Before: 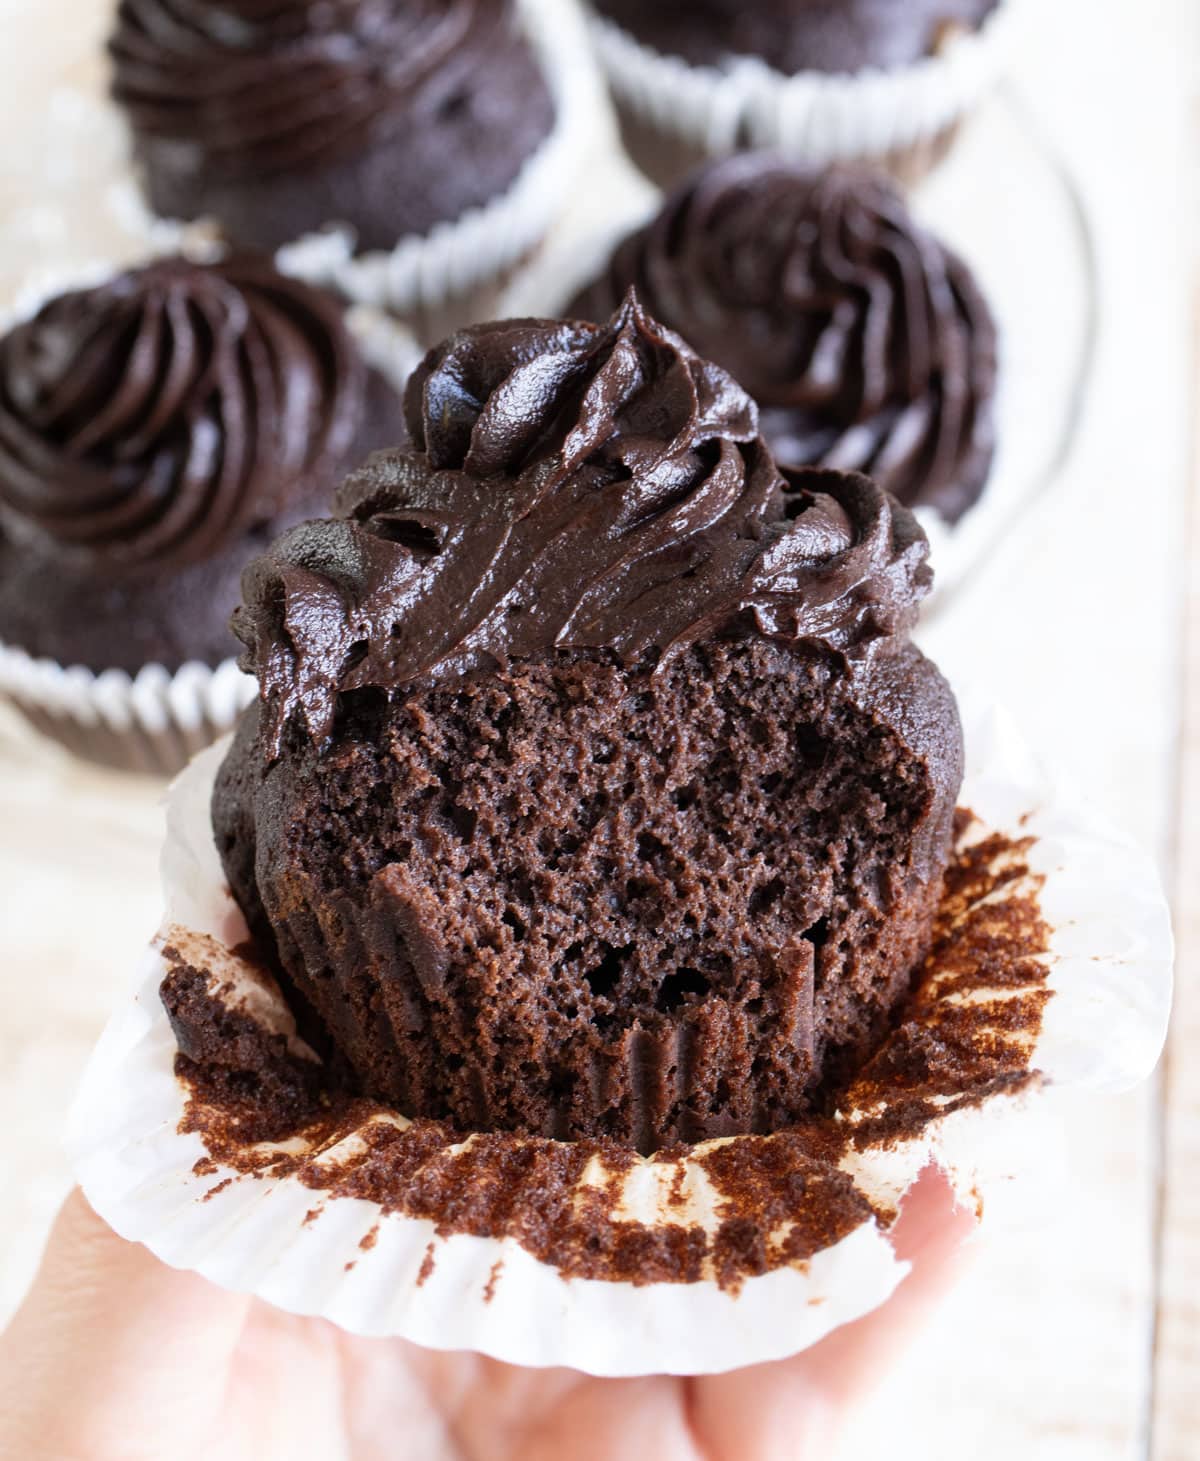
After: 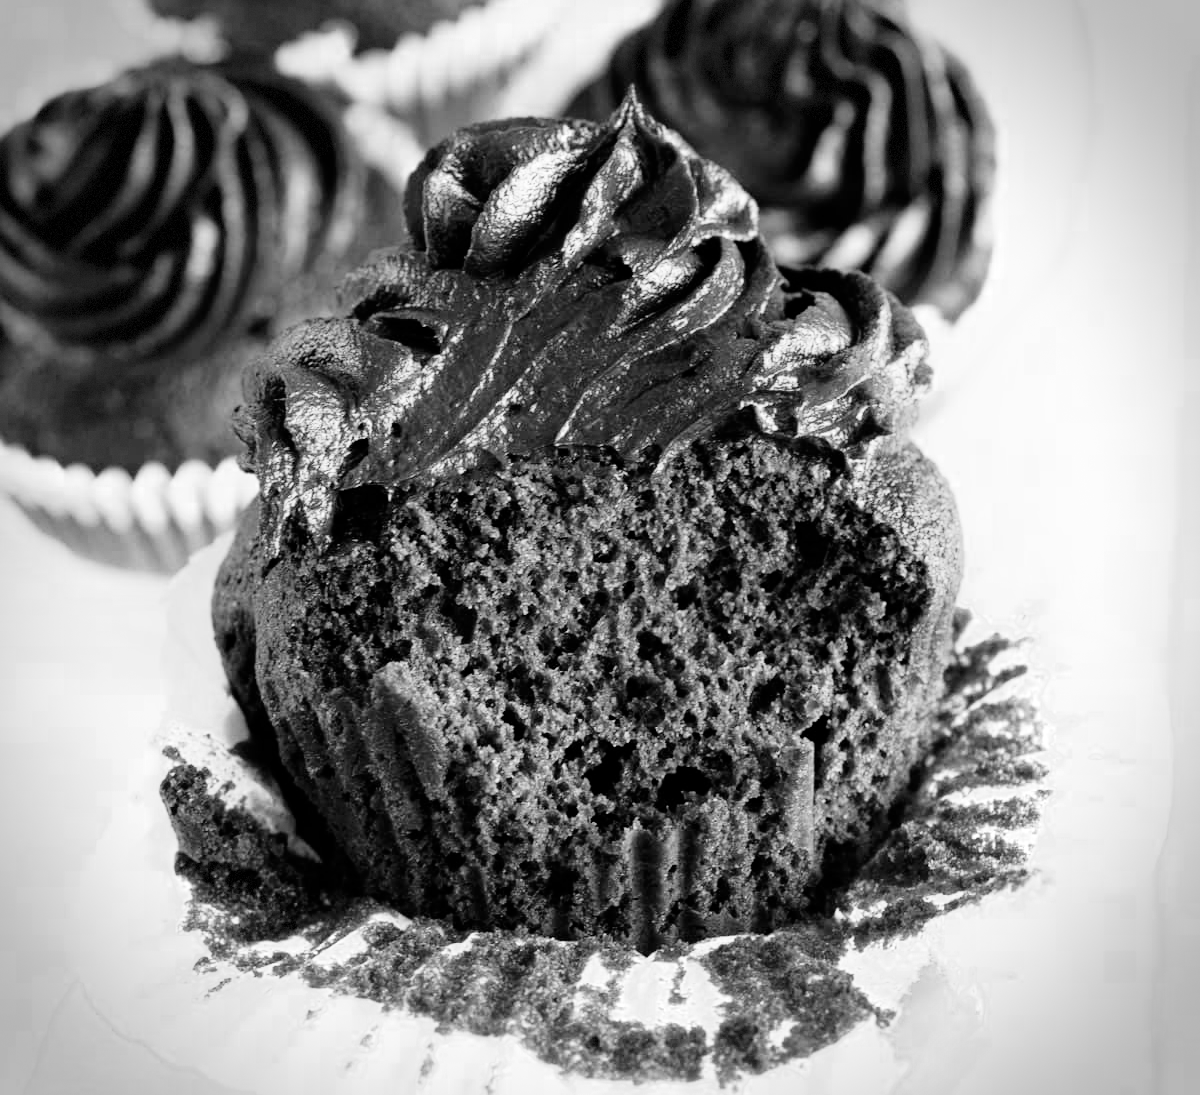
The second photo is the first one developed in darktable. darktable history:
vignetting: dithering 8-bit output, unbound false
color zones: curves: ch0 [(0.009, 0.528) (0.136, 0.6) (0.255, 0.586) (0.39, 0.528) (0.522, 0.584) (0.686, 0.736) (0.849, 0.561)]; ch1 [(0.045, 0.781) (0.14, 0.416) (0.257, 0.695) (0.442, 0.032) (0.738, 0.338) (0.818, 0.632) (0.891, 0.741) (1, 0.704)]; ch2 [(0, 0.667) (0.141, 0.52) (0.26, 0.37) (0.474, 0.432) (0.743, 0.286)]
exposure: black level correction 0, exposure 0.9 EV, compensate highlight preservation false
monochrome: size 3.1
white balance: red 0.982, blue 1.018
filmic rgb: black relative exposure -7.15 EV, white relative exposure 5.36 EV, hardness 3.02, color science v6 (2022)
shadows and highlights: shadows -62.32, white point adjustment -5.22, highlights 61.59
crop: top 13.819%, bottom 11.169%
